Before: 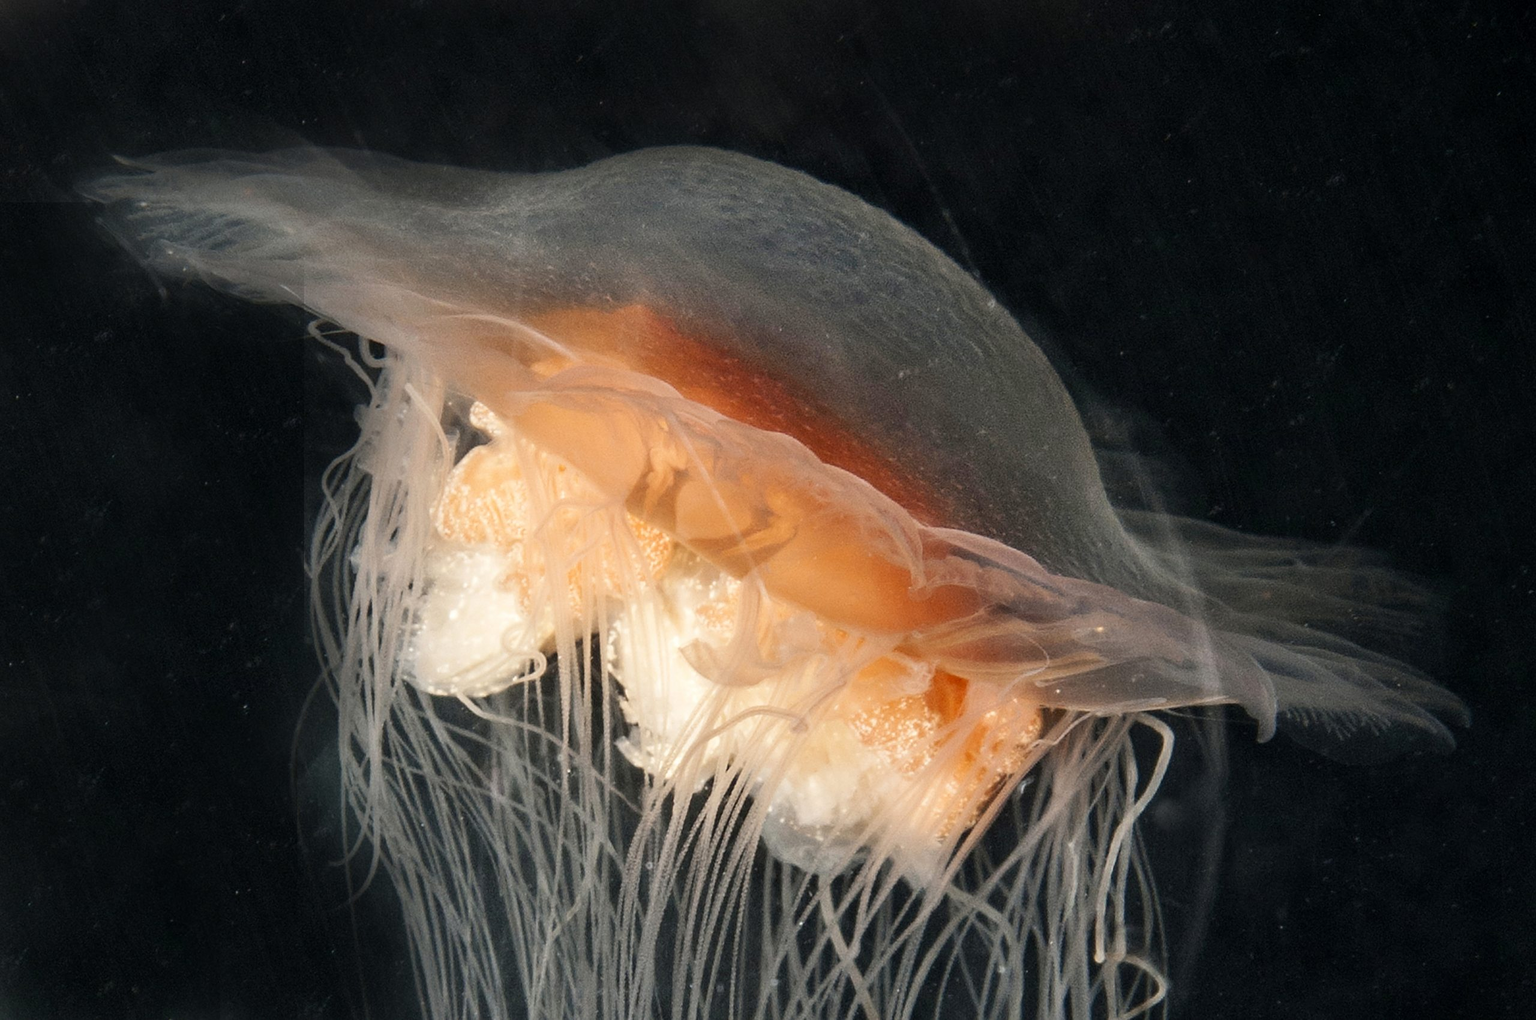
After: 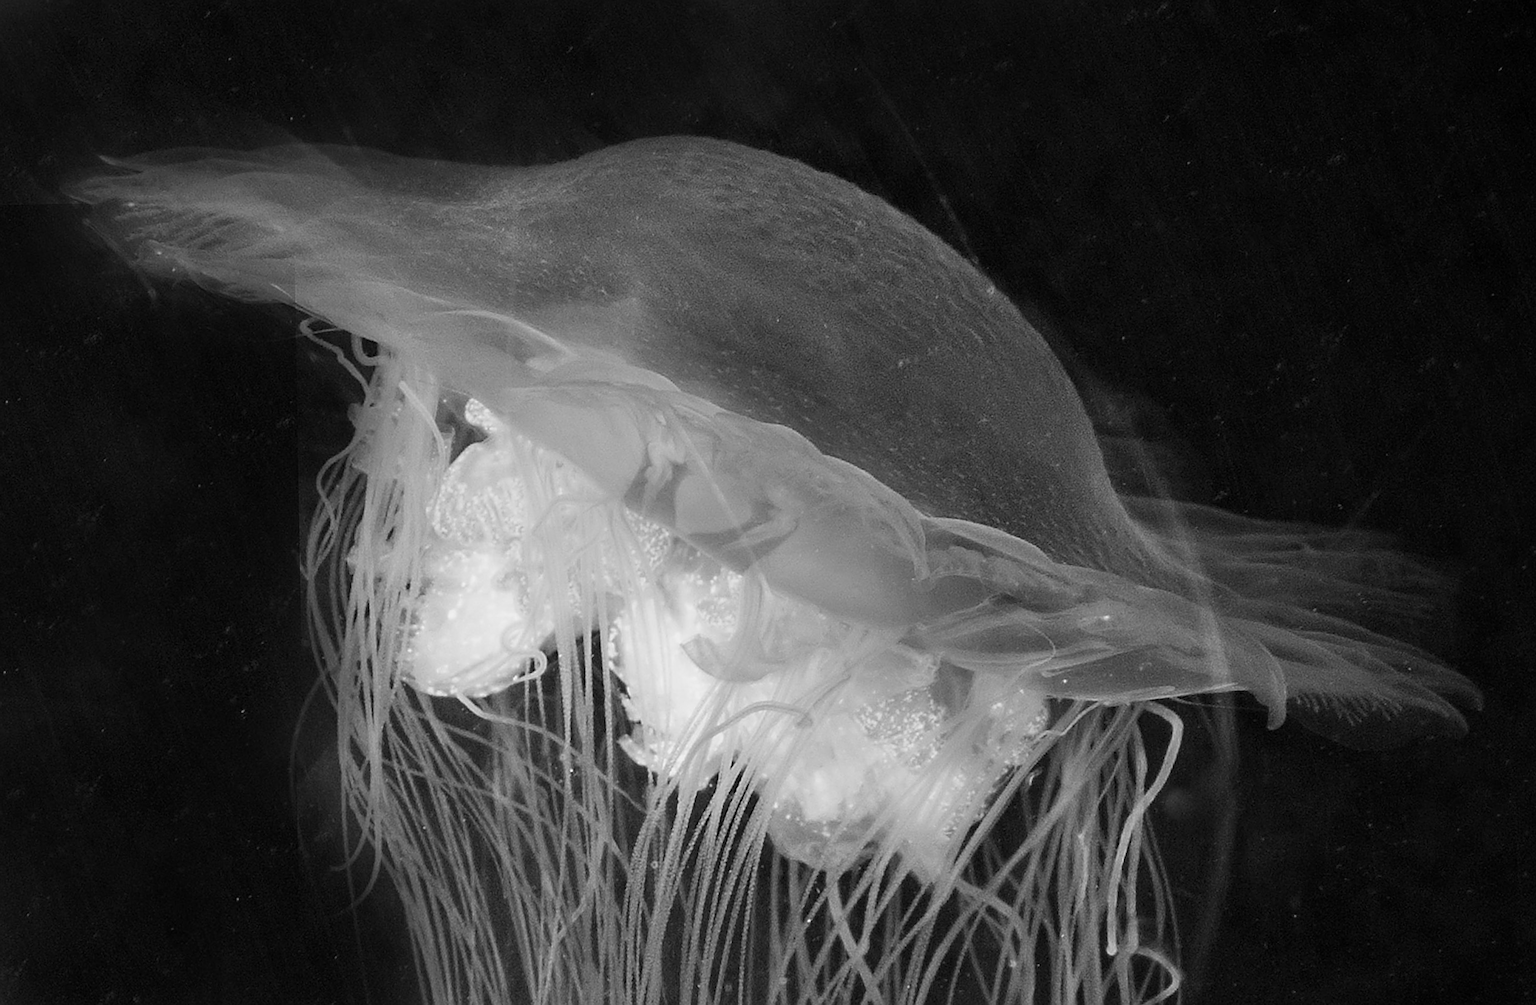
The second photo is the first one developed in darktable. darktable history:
white balance: red 0.984, blue 1.059
monochrome: a 14.95, b -89.96
sharpen: on, module defaults
rotate and perspective: rotation -1°, crop left 0.011, crop right 0.989, crop top 0.025, crop bottom 0.975
